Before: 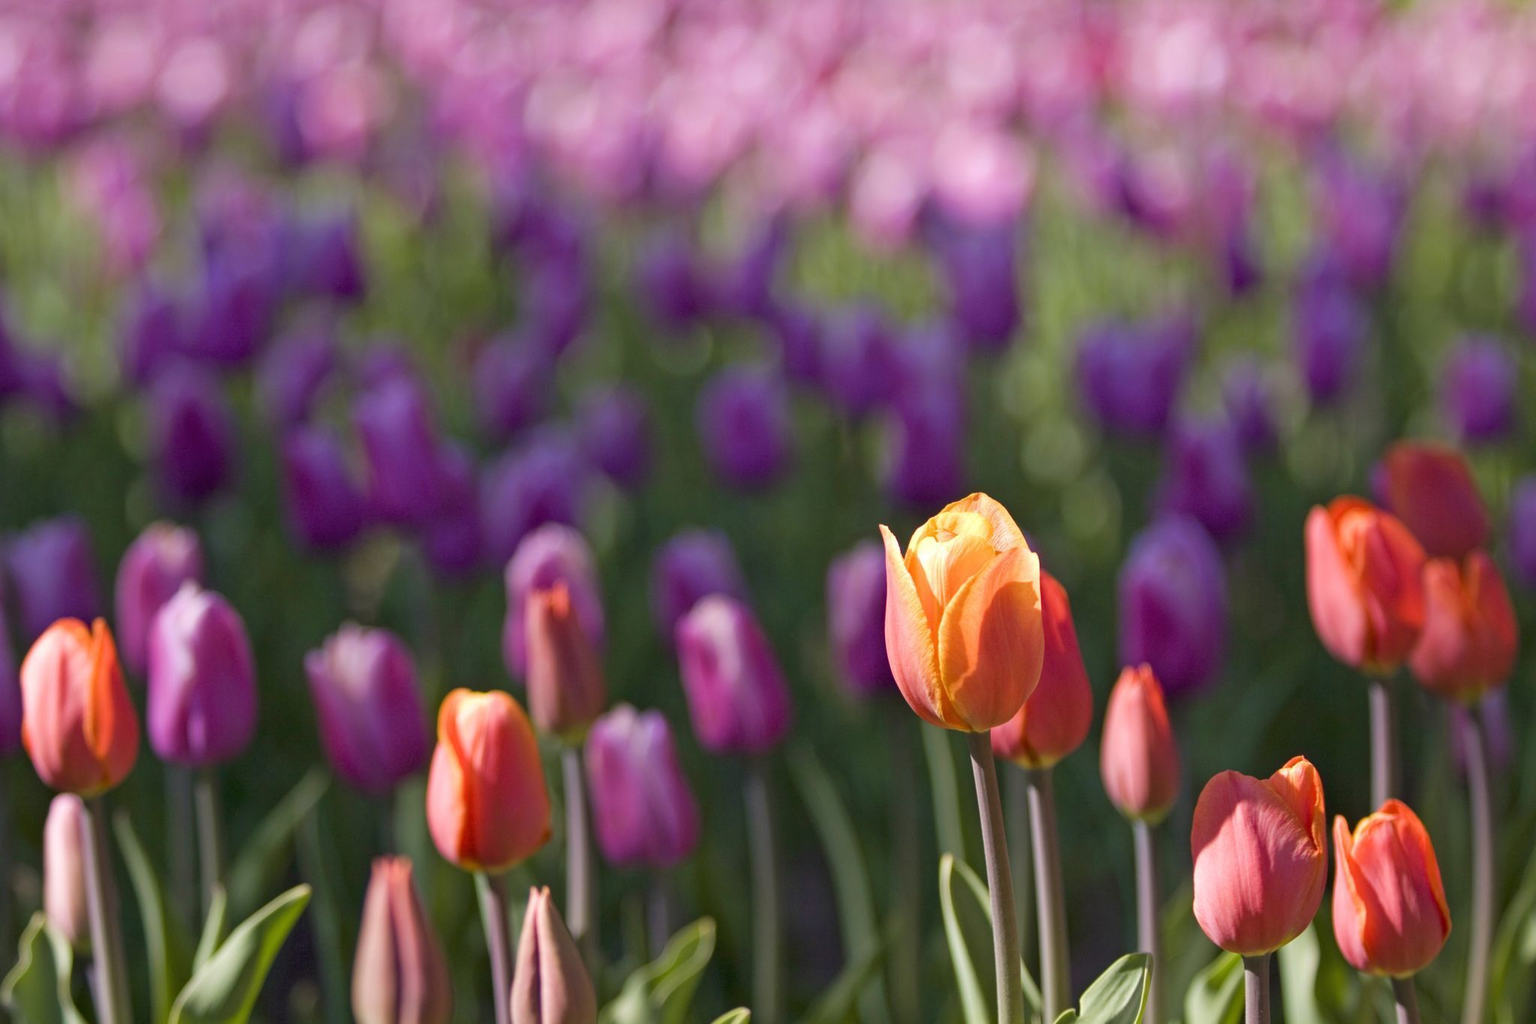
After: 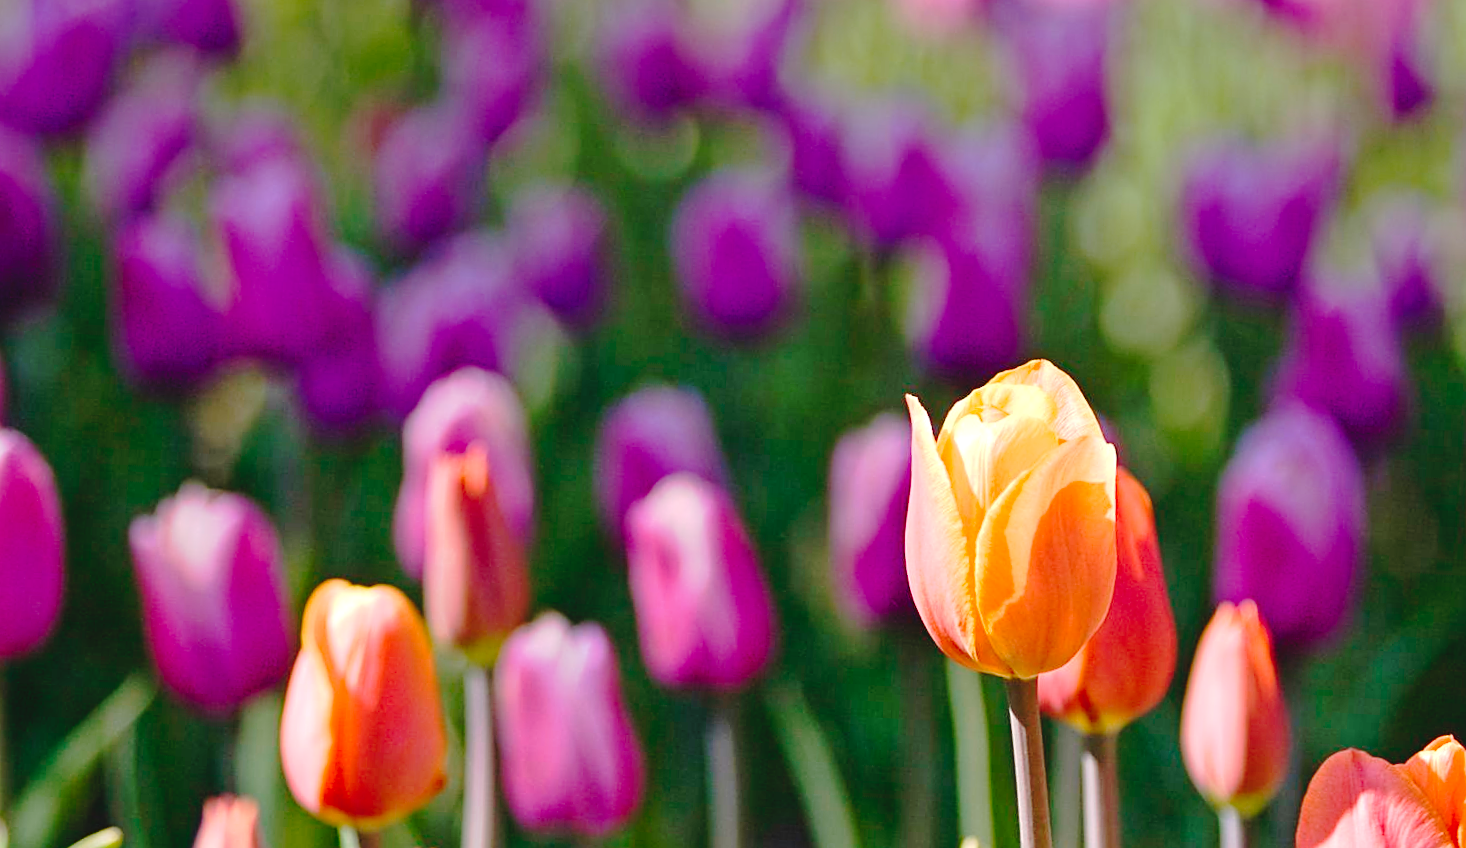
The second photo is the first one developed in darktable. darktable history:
crop and rotate: angle -3.37°, left 9.79%, top 20.73%, right 12.42%, bottom 11.82%
sharpen: on, module defaults
tone curve: curves: ch0 [(0, 0) (0.003, 0.051) (0.011, 0.052) (0.025, 0.055) (0.044, 0.062) (0.069, 0.068) (0.1, 0.077) (0.136, 0.098) (0.177, 0.145) (0.224, 0.223) (0.277, 0.314) (0.335, 0.43) (0.399, 0.518) (0.468, 0.591) (0.543, 0.656) (0.623, 0.726) (0.709, 0.809) (0.801, 0.857) (0.898, 0.918) (1, 1)], preserve colors none
tone equalizer: on, module defaults
graduated density: on, module defaults
vibrance: vibrance 0%
exposure: black level correction 0, exposure 0.5 EV, compensate highlight preservation false
